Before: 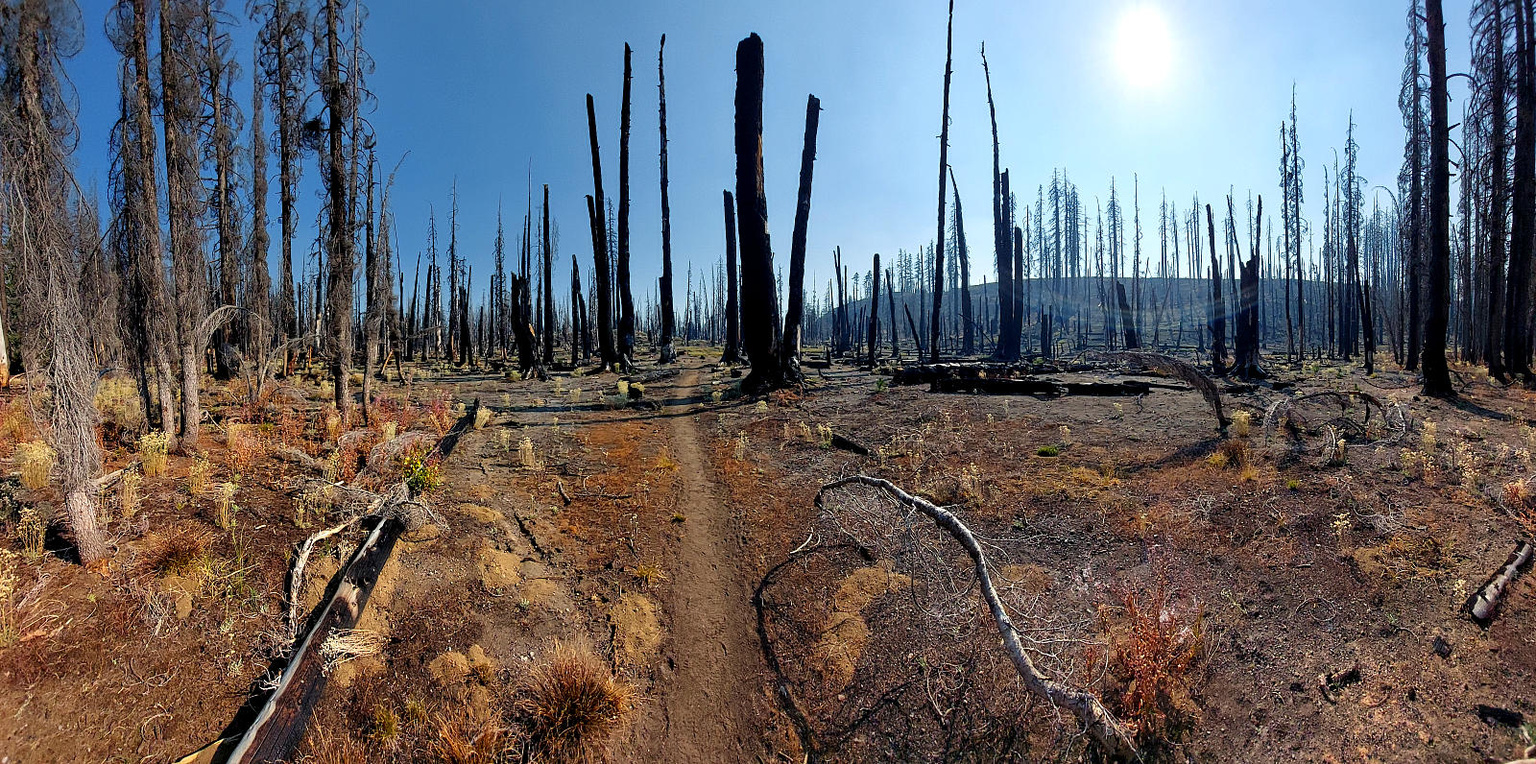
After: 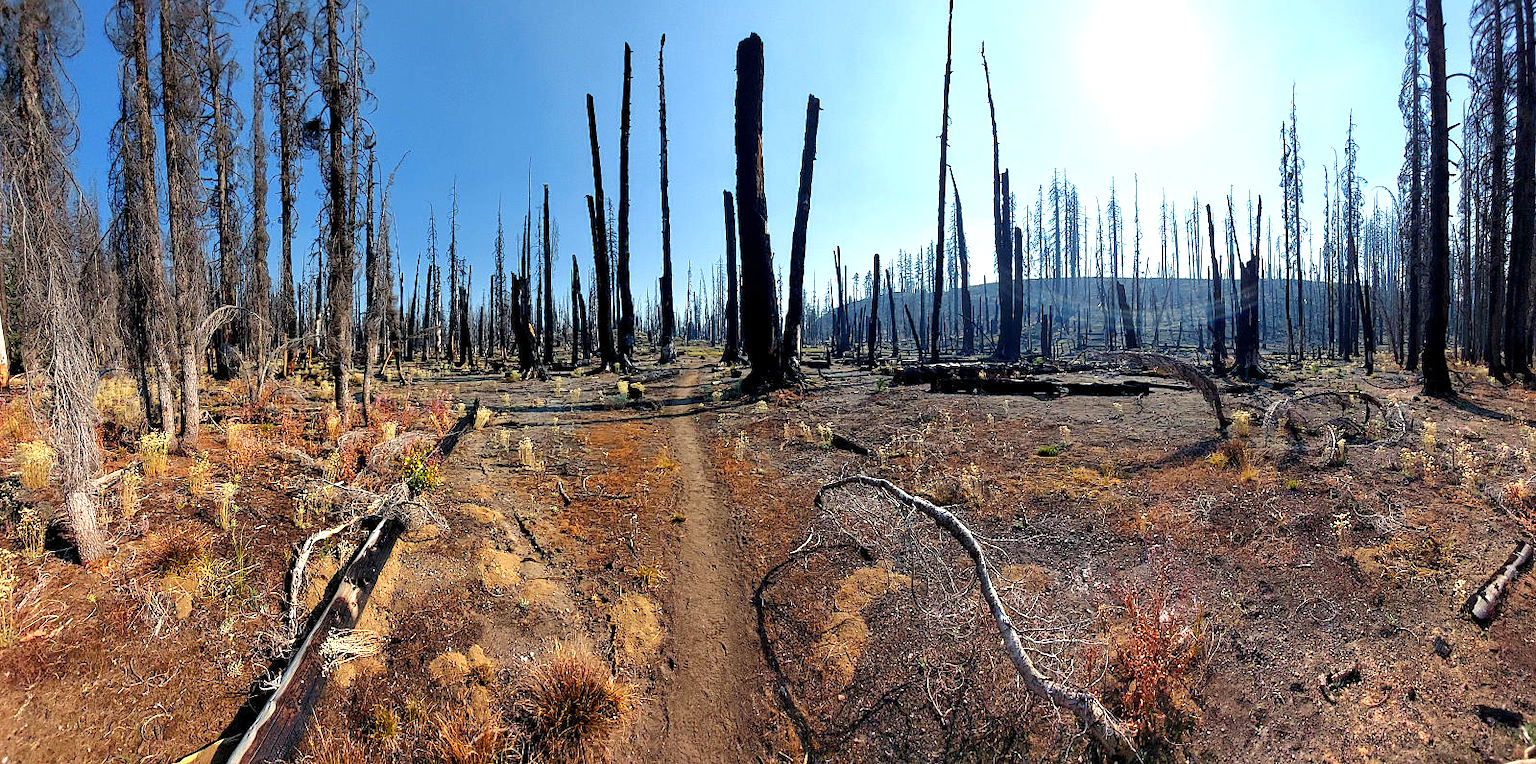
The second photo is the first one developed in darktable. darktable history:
tone equalizer: edges refinement/feathering 500, mask exposure compensation -1.57 EV, preserve details no
exposure: exposure 0.6 EV, compensate highlight preservation false
